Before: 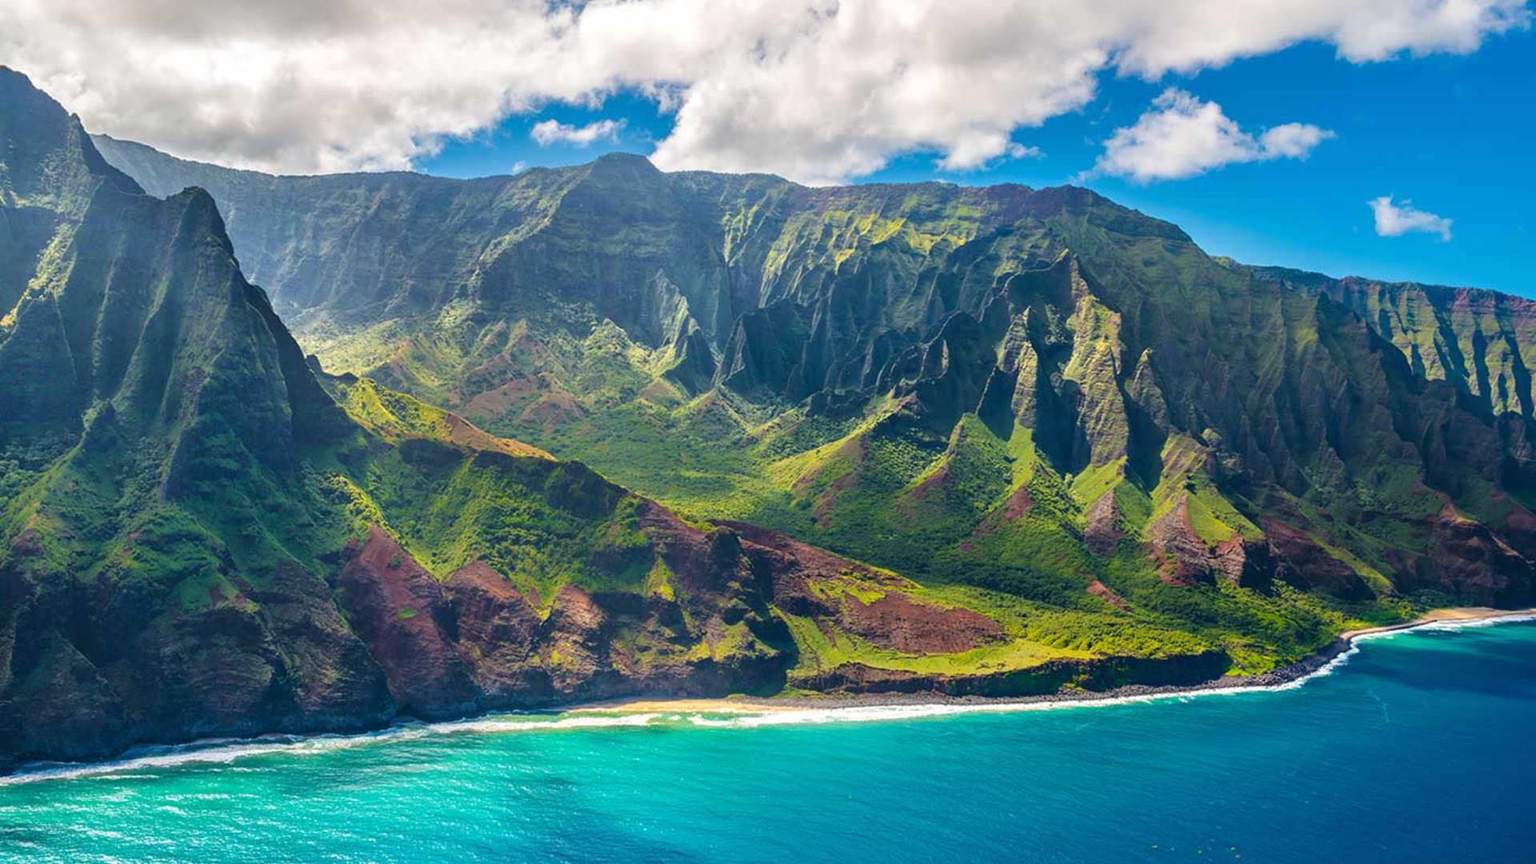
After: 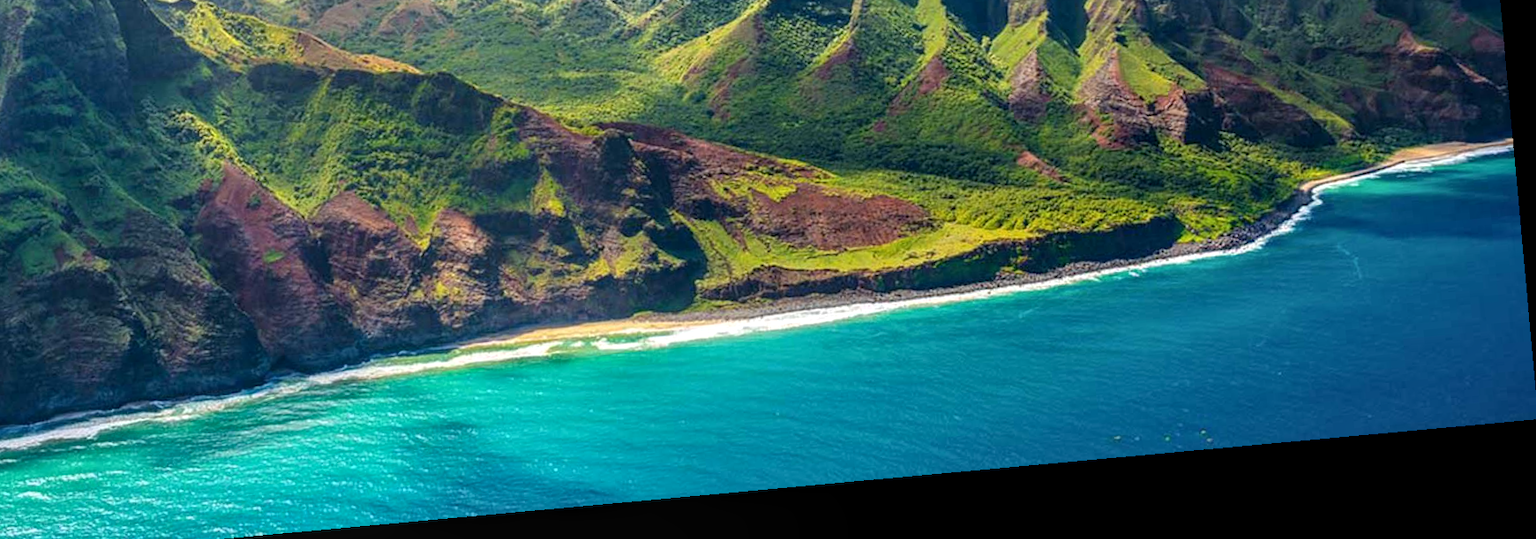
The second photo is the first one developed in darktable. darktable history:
crop and rotate: left 13.306%, top 48.129%, bottom 2.928%
rotate and perspective: rotation -5.2°, automatic cropping off
local contrast: on, module defaults
